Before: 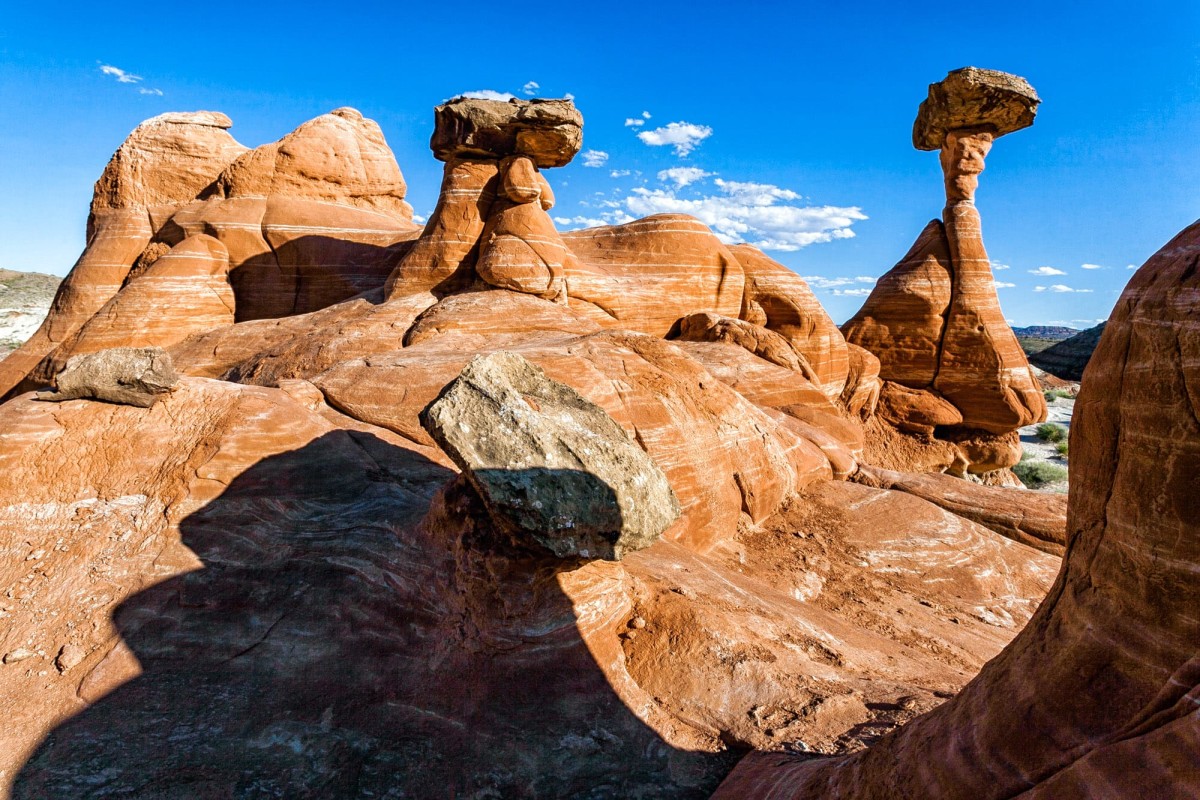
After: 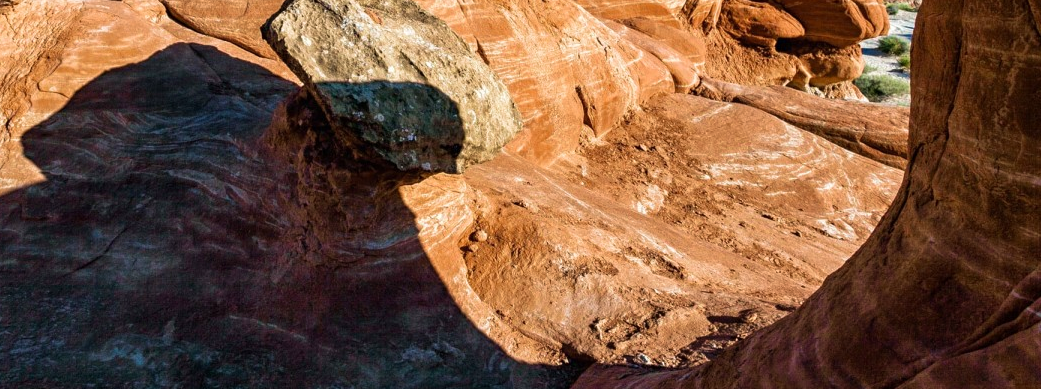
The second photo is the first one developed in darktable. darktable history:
crop and rotate: left 13.249%, top 48.477%, bottom 2.852%
velvia: on, module defaults
